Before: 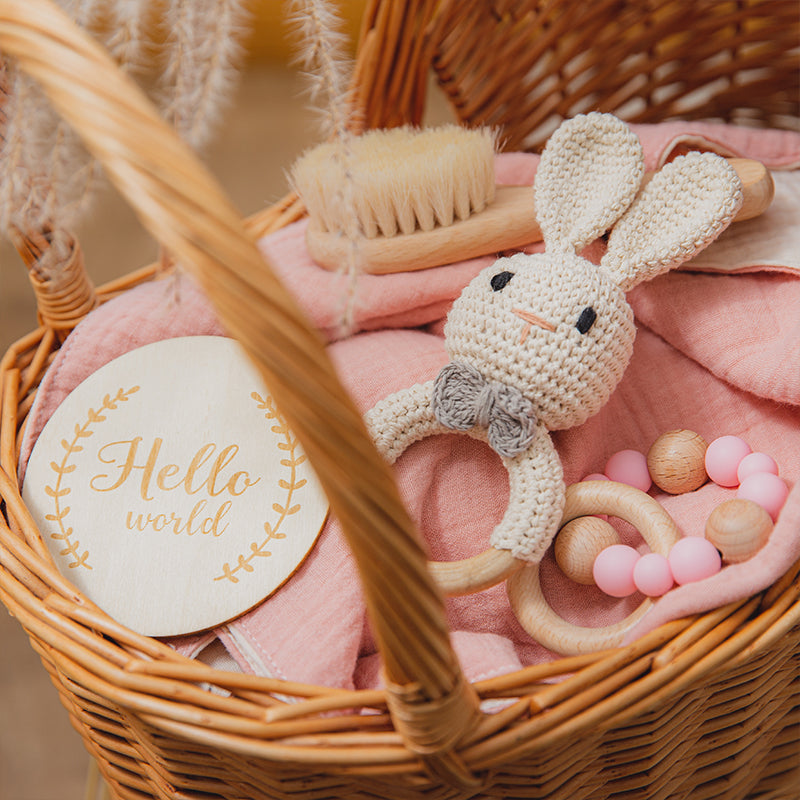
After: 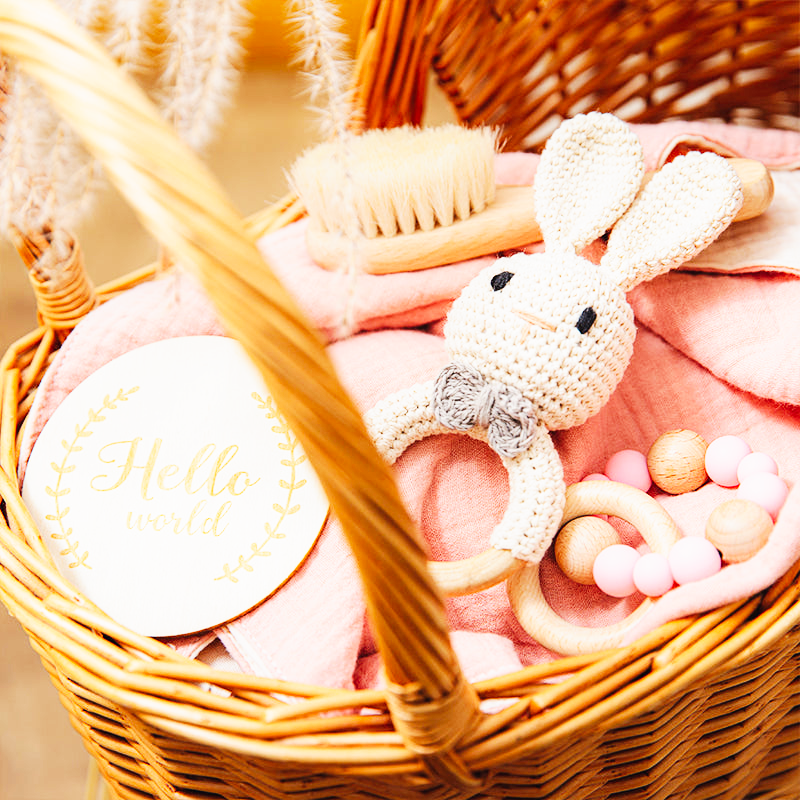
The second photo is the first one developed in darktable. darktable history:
base curve: curves: ch0 [(0, 0) (0.007, 0.004) (0.027, 0.03) (0.046, 0.07) (0.207, 0.54) (0.442, 0.872) (0.673, 0.972) (1, 1)], preserve colors none
rotate and perspective: automatic cropping off
